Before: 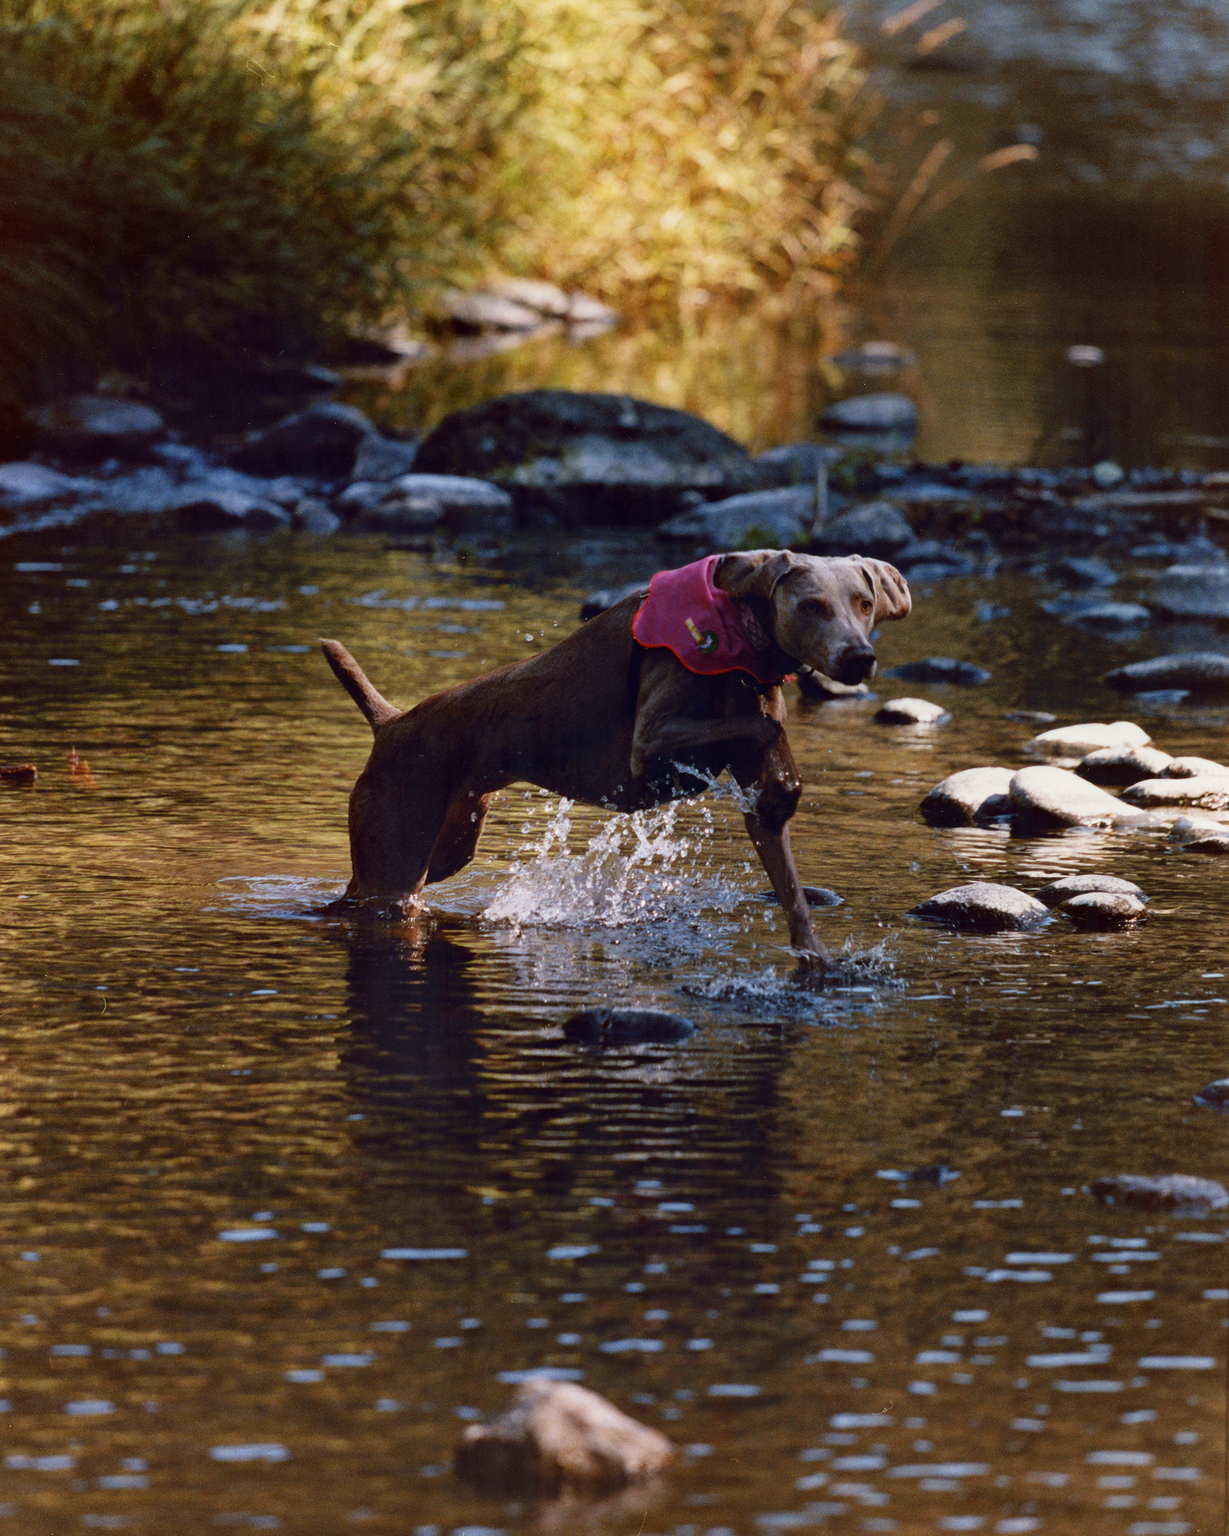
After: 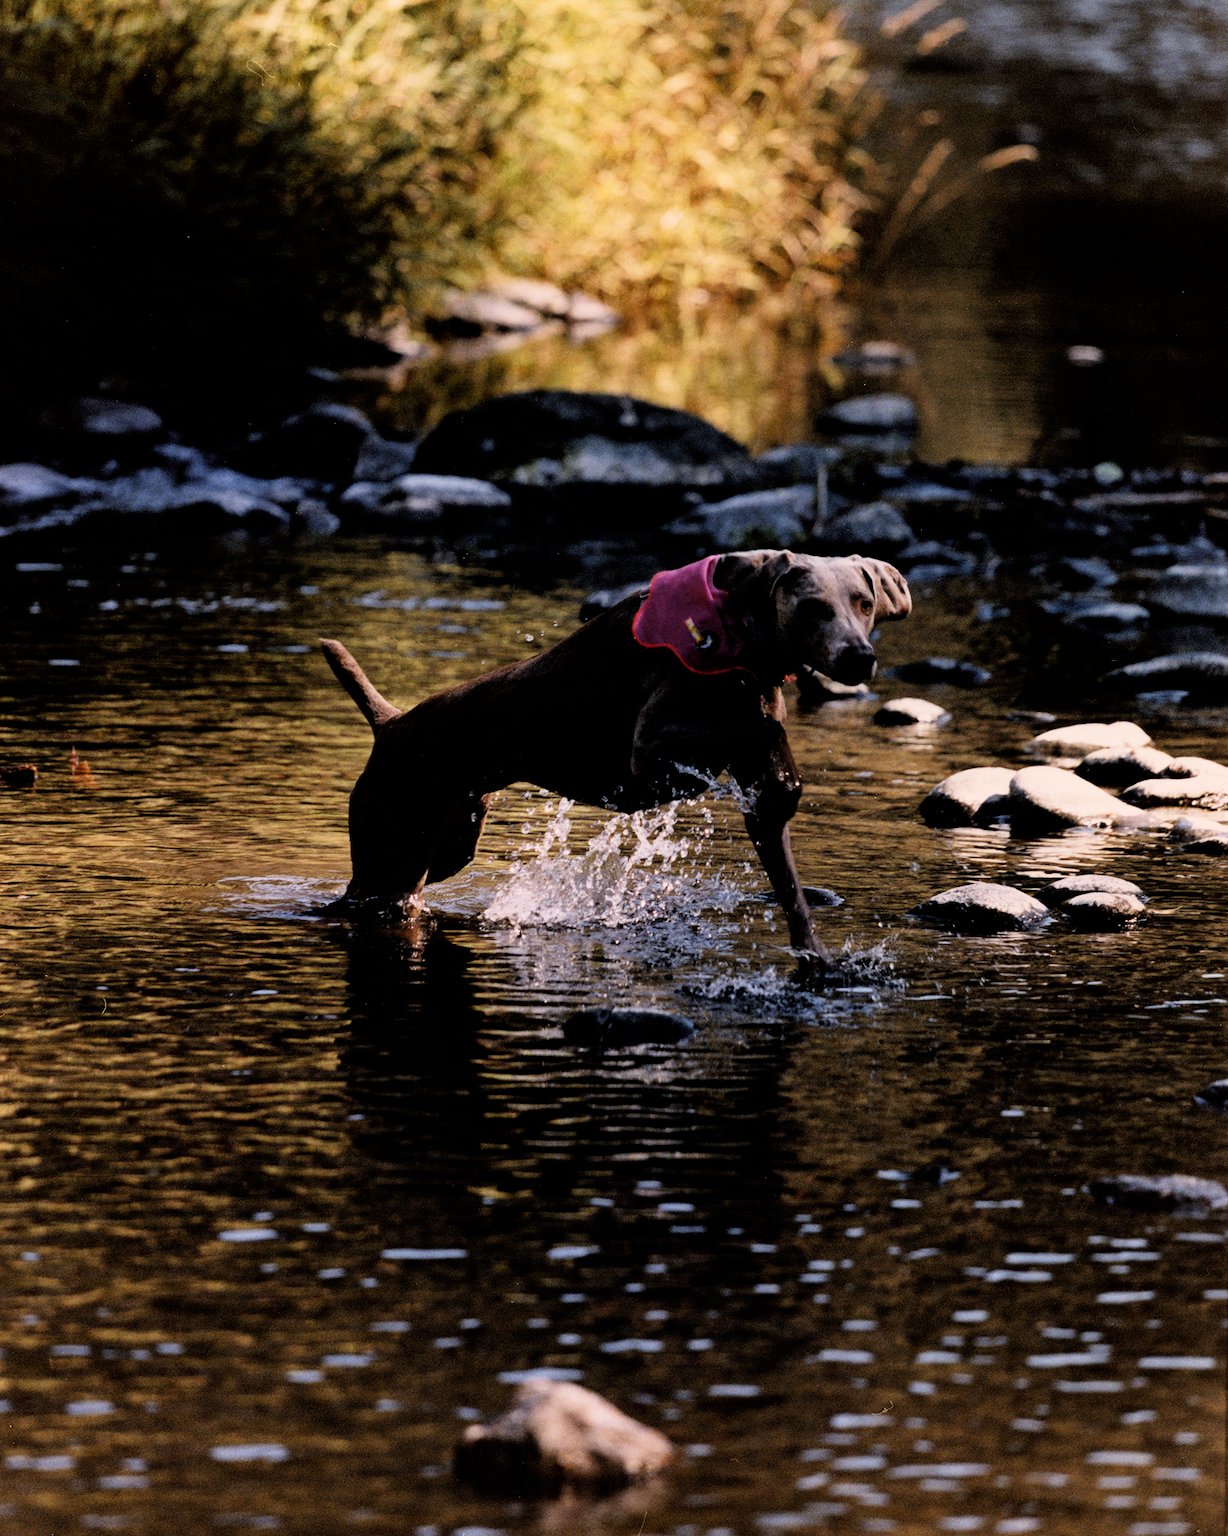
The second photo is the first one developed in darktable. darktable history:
color correction: highlights a* 5.81, highlights b* 4.84
filmic rgb: black relative exposure -4 EV, white relative exposure 3 EV, hardness 3.02, contrast 1.5
